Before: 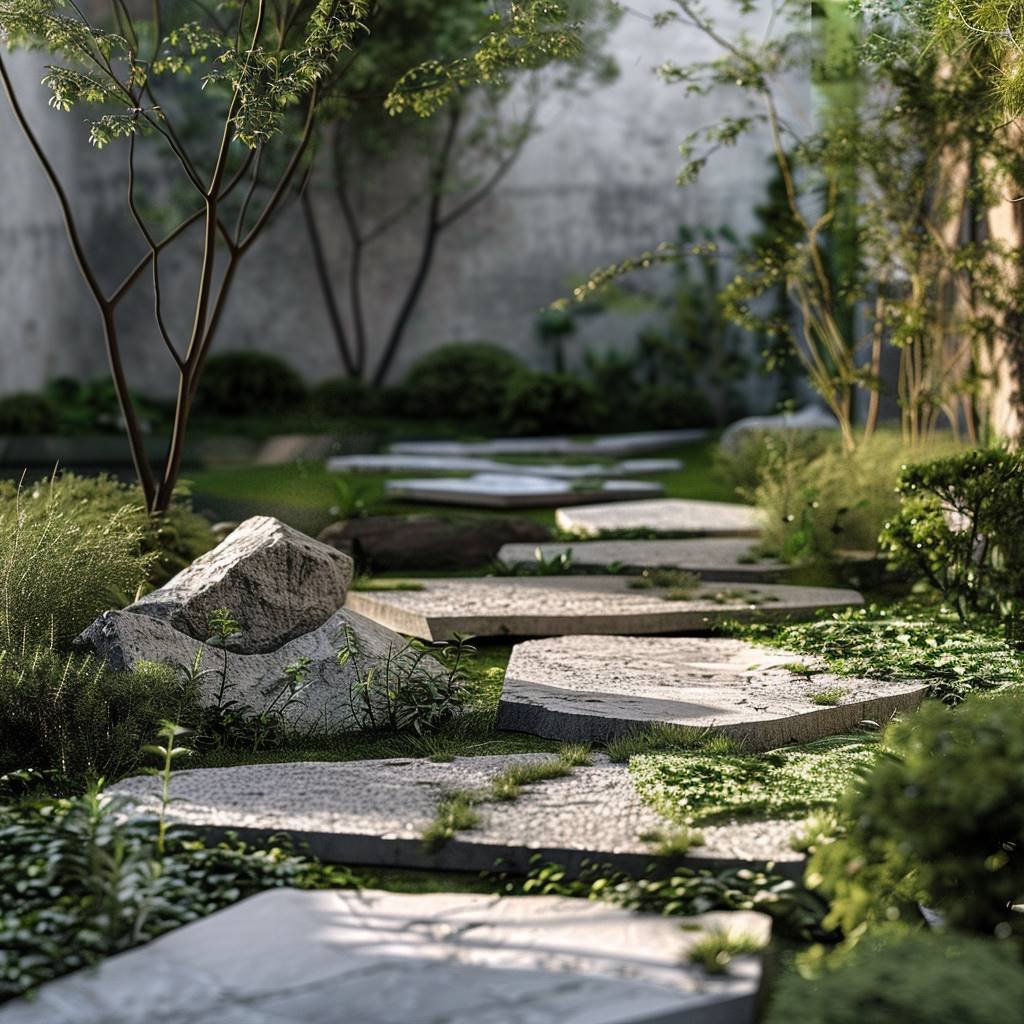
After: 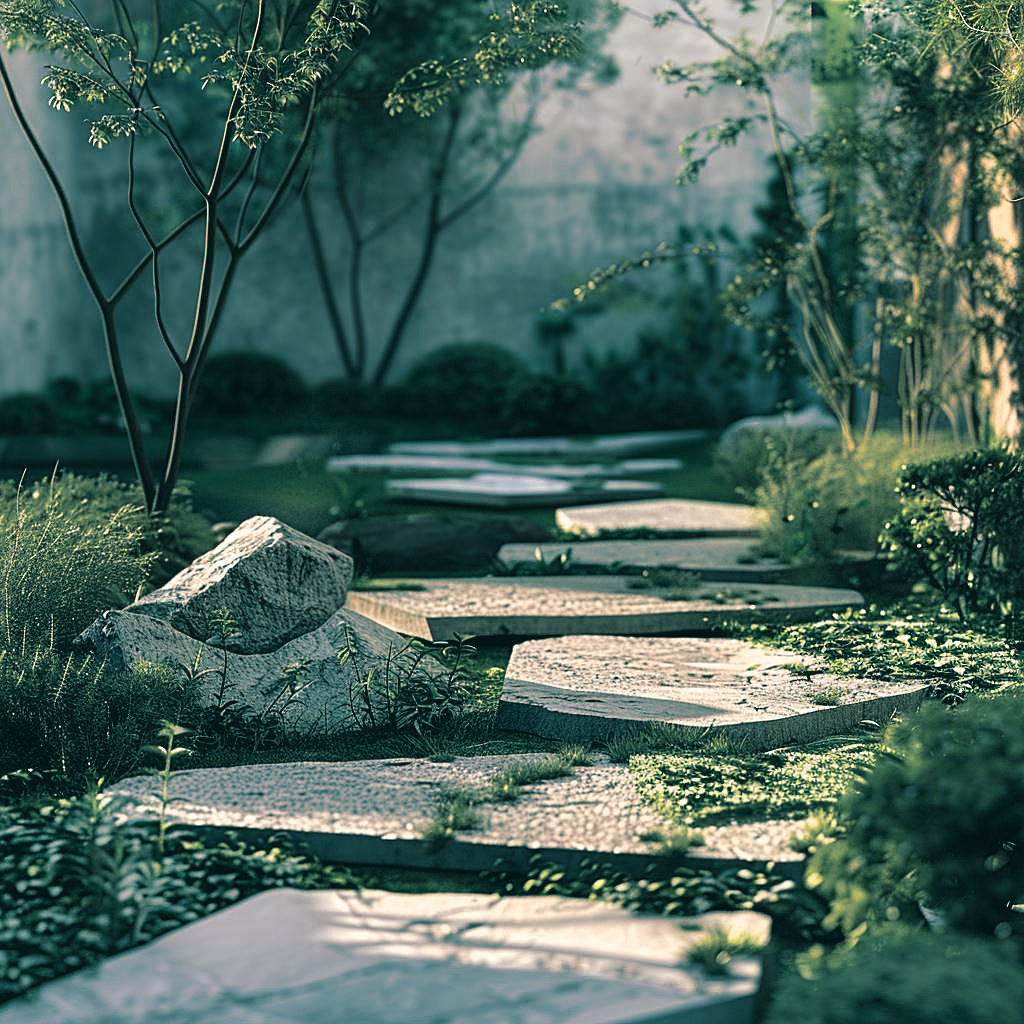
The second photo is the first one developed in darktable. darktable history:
sharpen: on, module defaults
color balance rgb: shadows lift › chroma 2%, shadows lift › hue 219.6°, power › hue 313.2°, highlights gain › chroma 3%, highlights gain › hue 75.6°, global offset › luminance 0.5%, perceptual saturation grading › global saturation 15.33%, perceptual saturation grading › highlights -19.33%, perceptual saturation grading › shadows 20%, global vibrance 20%
split-toning: shadows › hue 186.43°, highlights › hue 49.29°, compress 30.29%
